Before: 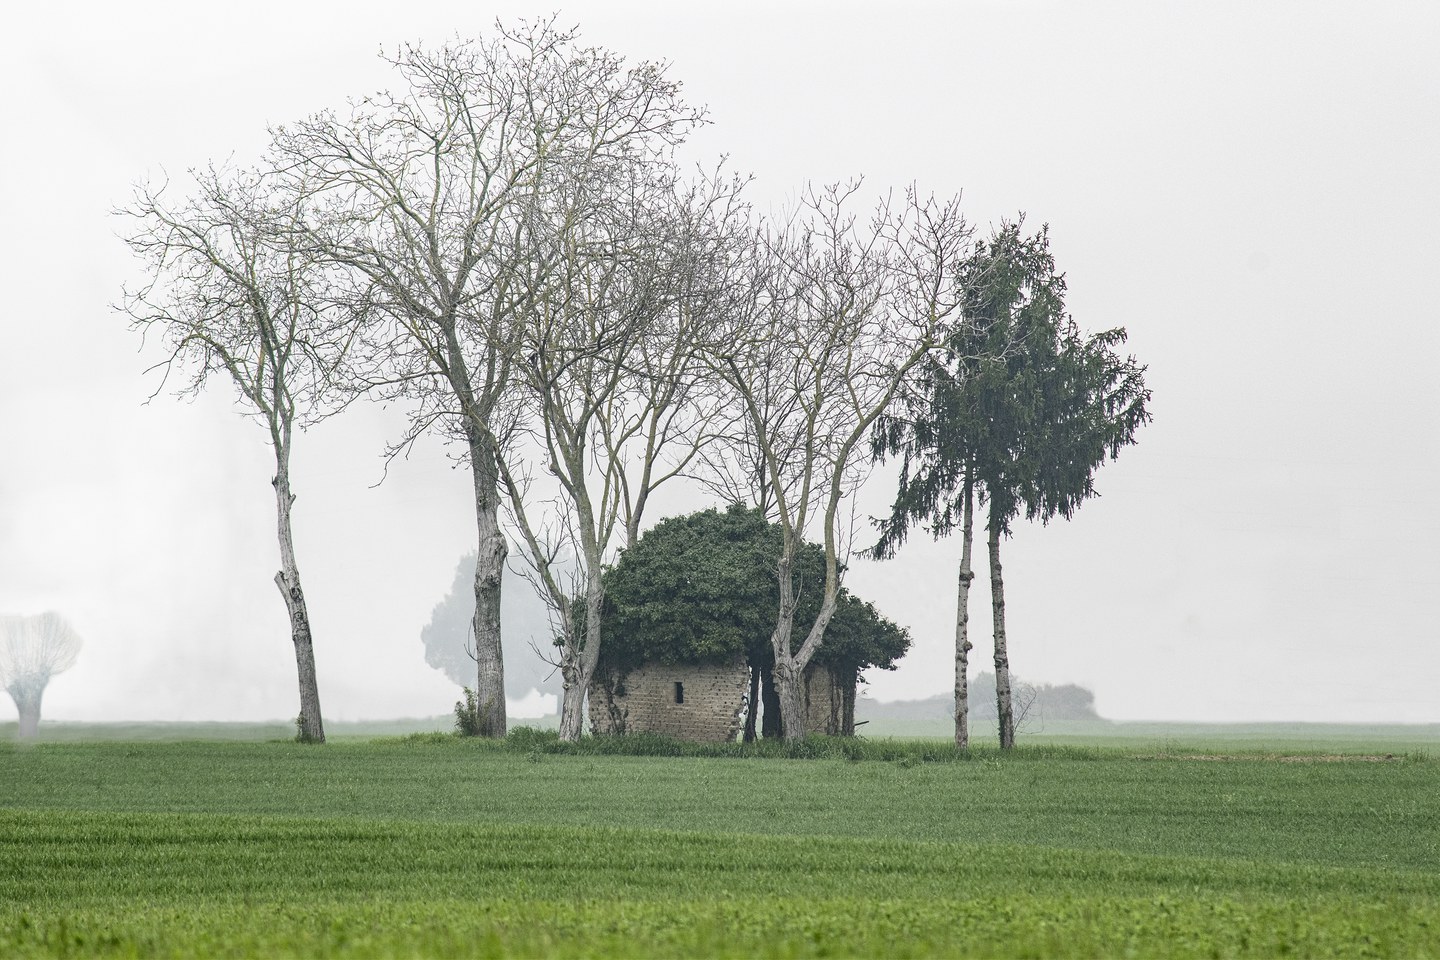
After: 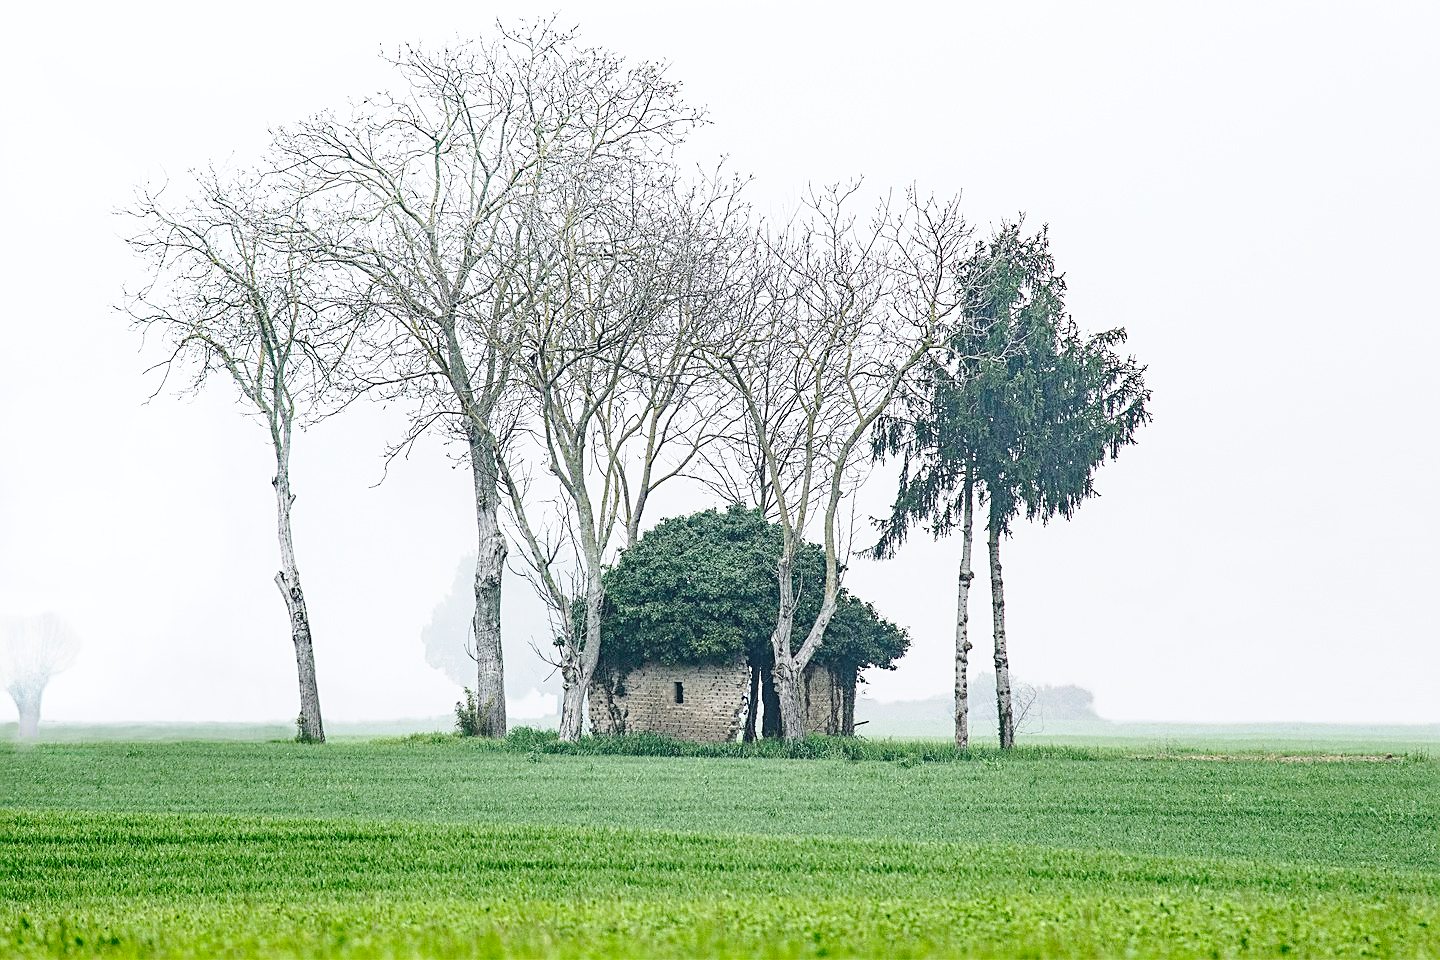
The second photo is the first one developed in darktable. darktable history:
white balance: red 0.98, blue 1.034
base curve: curves: ch0 [(0, 0) (0.028, 0.03) (0.121, 0.232) (0.46, 0.748) (0.859, 0.968) (1, 1)], preserve colors none
sharpen: amount 0.575
